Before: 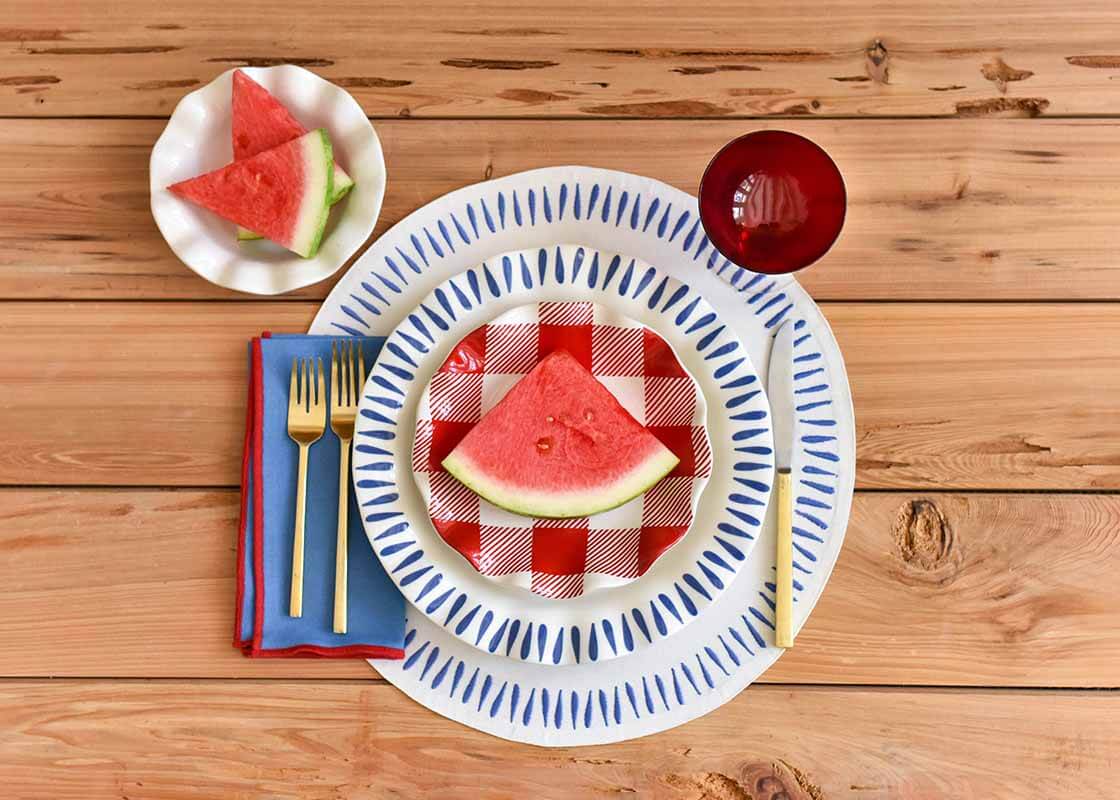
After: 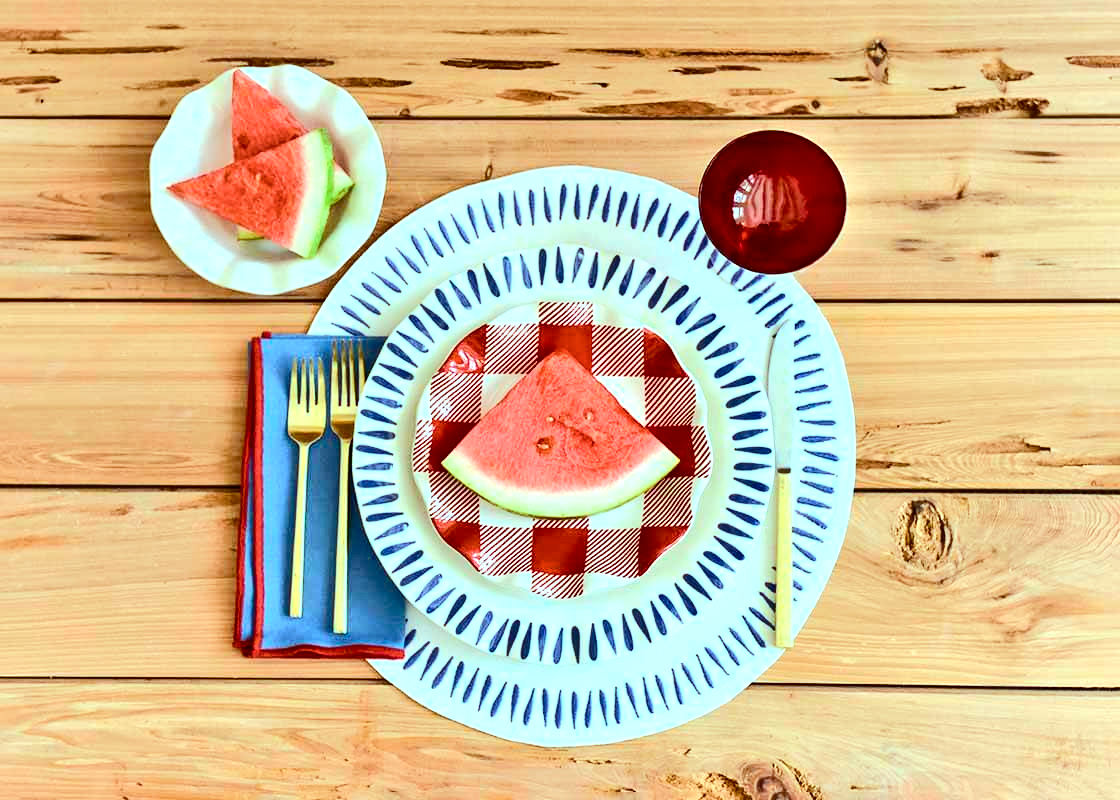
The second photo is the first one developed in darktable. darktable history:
levels: levels [0, 0.51, 1]
tone curve: curves: ch0 [(0, 0) (0.003, 0.017) (0.011, 0.017) (0.025, 0.017) (0.044, 0.019) (0.069, 0.03) (0.1, 0.046) (0.136, 0.066) (0.177, 0.104) (0.224, 0.151) (0.277, 0.231) (0.335, 0.321) (0.399, 0.454) (0.468, 0.567) (0.543, 0.674) (0.623, 0.763) (0.709, 0.82) (0.801, 0.872) (0.898, 0.934) (1, 1)], color space Lab, independent channels, preserve colors none
color balance rgb: shadows lift › chroma 2.048%, shadows lift › hue 52.5°, highlights gain › chroma 5.38%, highlights gain › hue 196.31°, perceptual saturation grading › global saturation 20%, perceptual saturation grading › highlights -25.721%, perceptual saturation grading › shadows 24.607%, perceptual brilliance grading › global brilliance 15.062%, perceptual brilliance grading › shadows -35.731%, global vibrance 20%
tone equalizer: -7 EV 0.16 EV, -6 EV 0.608 EV, -5 EV 1.12 EV, -4 EV 1.32 EV, -3 EV 1.13 EV, -2 EV 0.6 EV, -1 EV 0.16 EV
